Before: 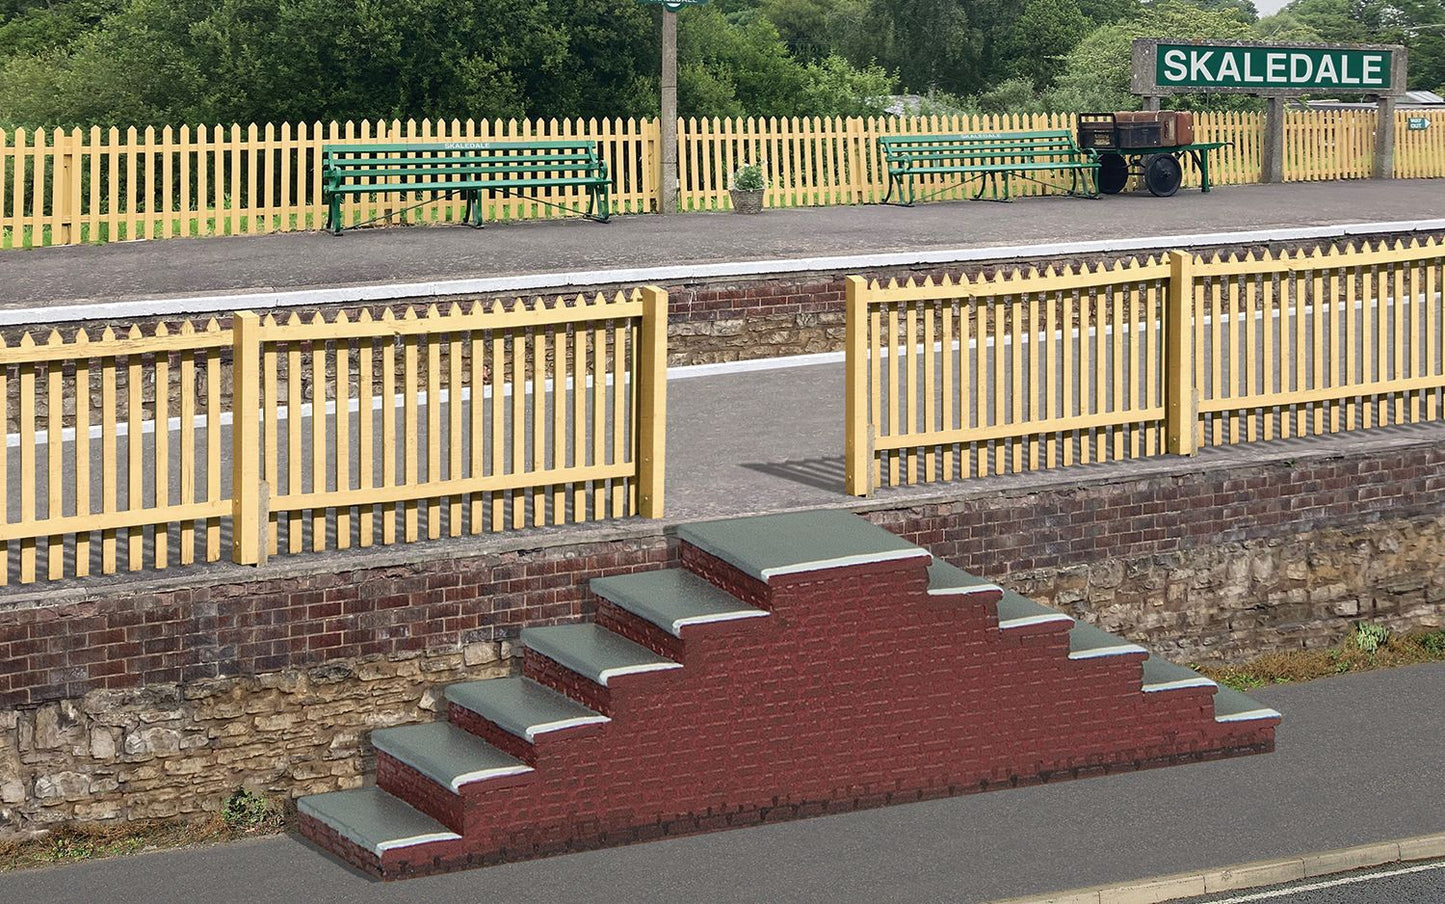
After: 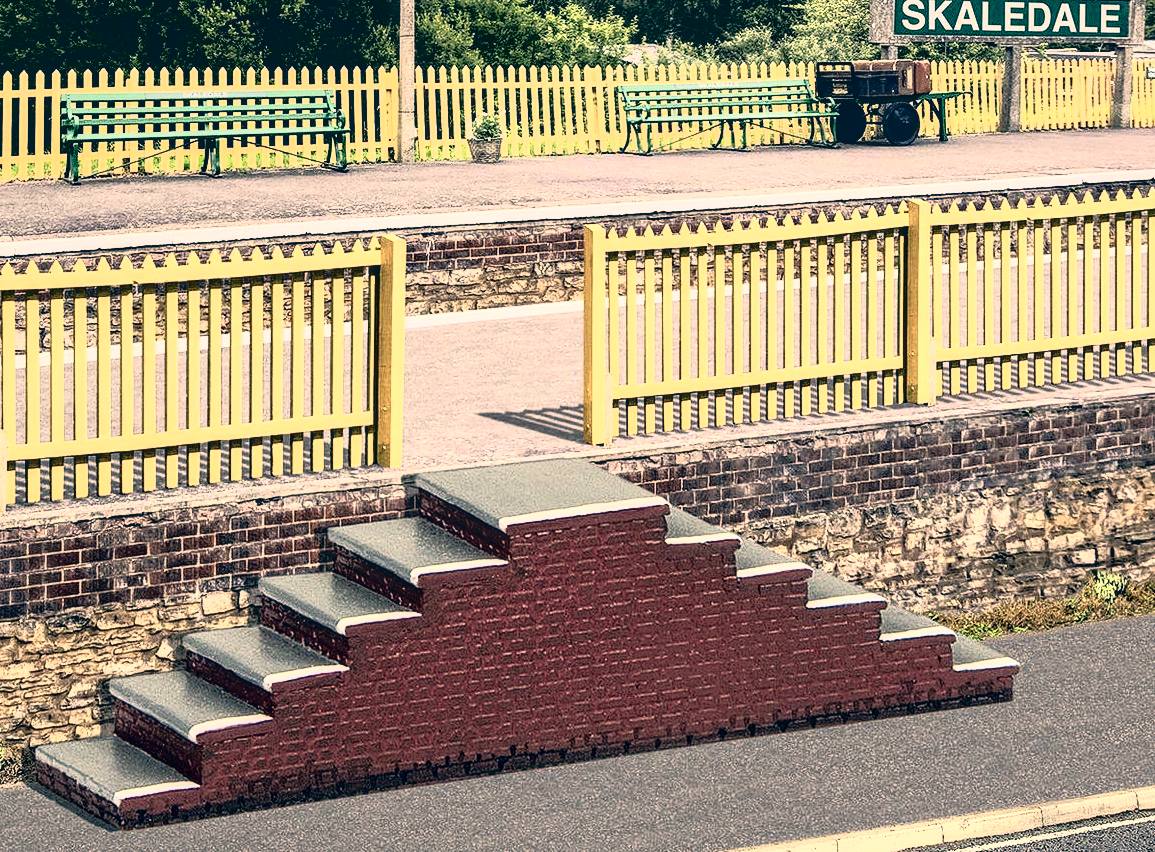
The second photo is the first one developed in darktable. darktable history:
crop and rotate: left 18.163%, top 5.747%, right 1.843%
color correction: highlights a* 10.34, highlights b* 14.57, shadows a* -10.28, shadows b* -14.88
tone equalizer: -8 EV -1.86 EV, -7 EV -1.13 EV, -6 EV -1.65 EV, edges refinement/feathering 500, mask exposure compensation -1.57 EV, preserve details no
exposure: black level correction 0, exposure 0.499 EV, compensate highlight preservation false
tone curve: curves: ch0 [(0, 0) (0.003, 0.01) (0.011, 0.012) (0.025, 0.012) (0.044, 0.017) (0.069, 0.021) (0.1, 0.025) (0.136, 0.03) (0.177, 0.037) (0.224, 0.052) (0.277, 0.092) (0.335, 0.16) (0.399, 0.3) (0.468, 0.463) (0.543, 0.639) (0.623, 0.796) (0.709, 0.904) (0.801, 0.962) (0.898, 0.988) (1, 1)], color space Lab, independent channels, preserve colors none
local contrast: on, module defaults
